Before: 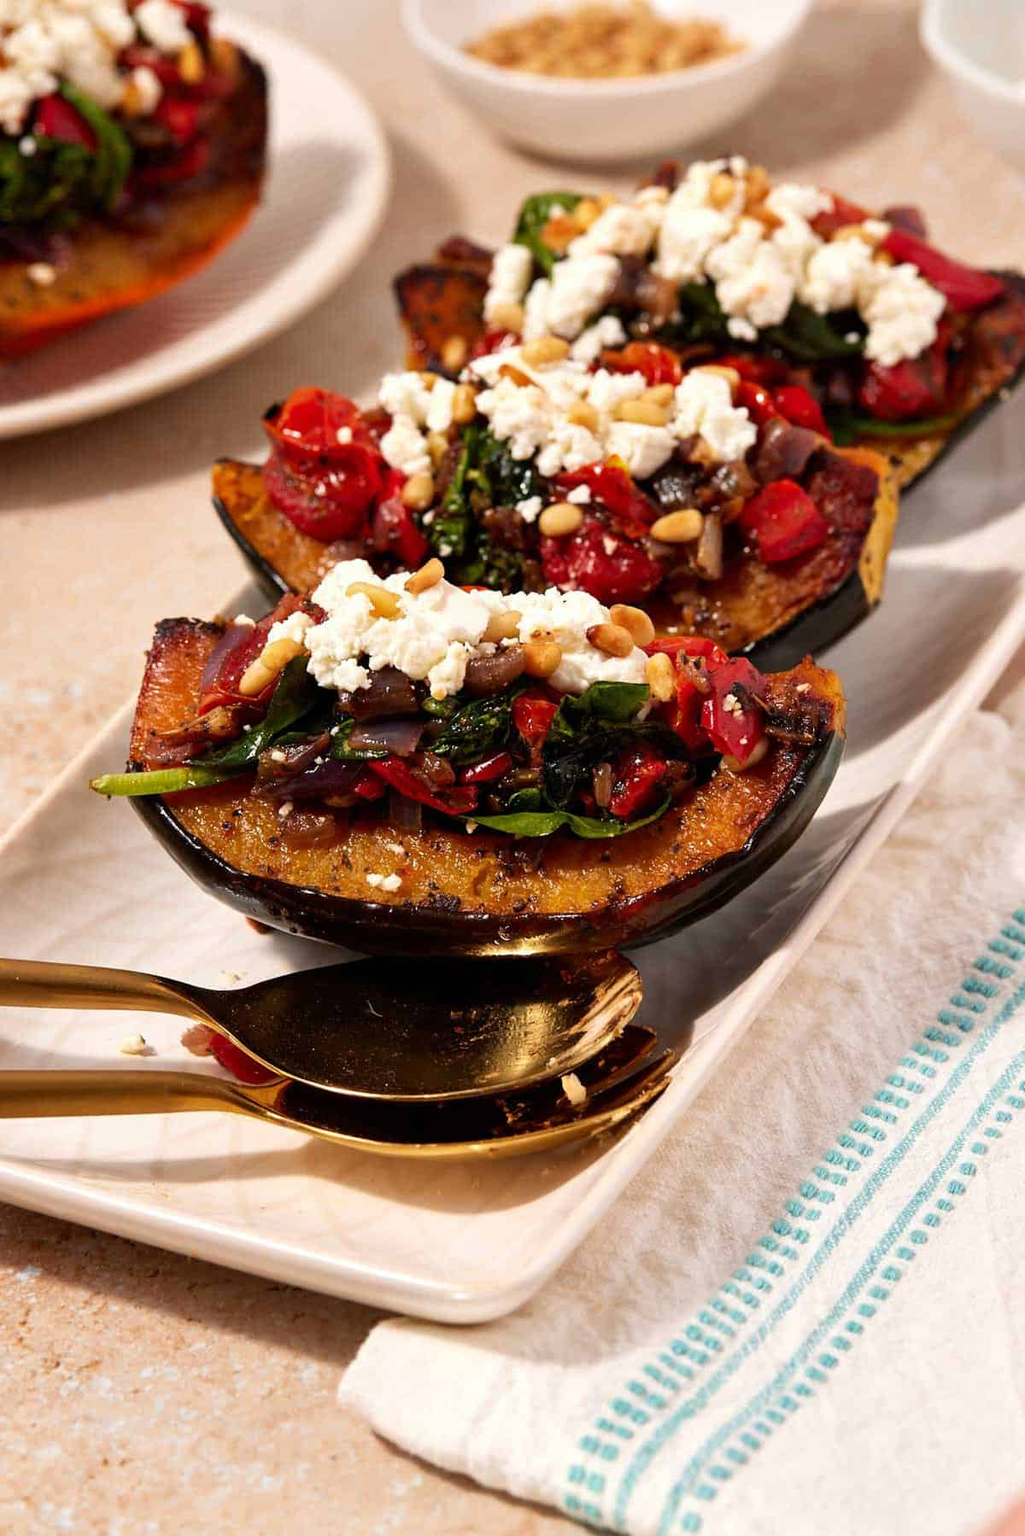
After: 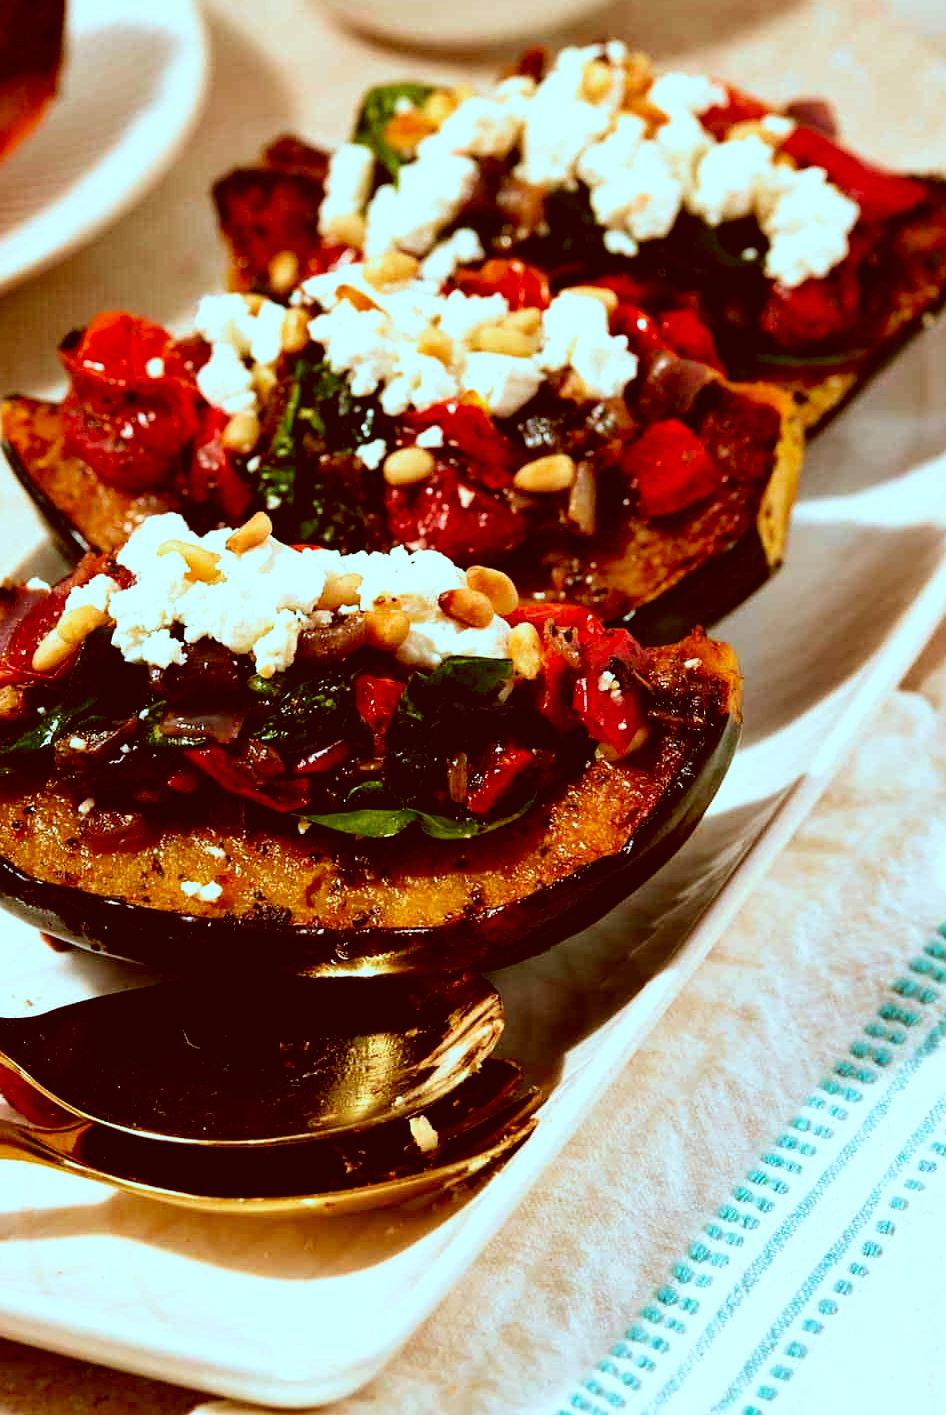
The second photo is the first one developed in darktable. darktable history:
crop and rotate: left 20.74%, top 7.912%, right 0.375%, bottom 13.378%
velvia: on, module defaults
color correction: highlights a* -14.62, highlights b* -16.22, shadows a* 10.12, shadows b* 29.4
filmic rgb: black relative exposure -8.7 EV, white relative exposure 2.7 EV, threshold 3 EV, target black luminance 0%, hardness 6.25, latitude 76.53%, contrast 1.326, shadows ↔ highlights balance -0.349%, preserve chrominance no, color science v4 (2020), enable highlight reconstruction true
